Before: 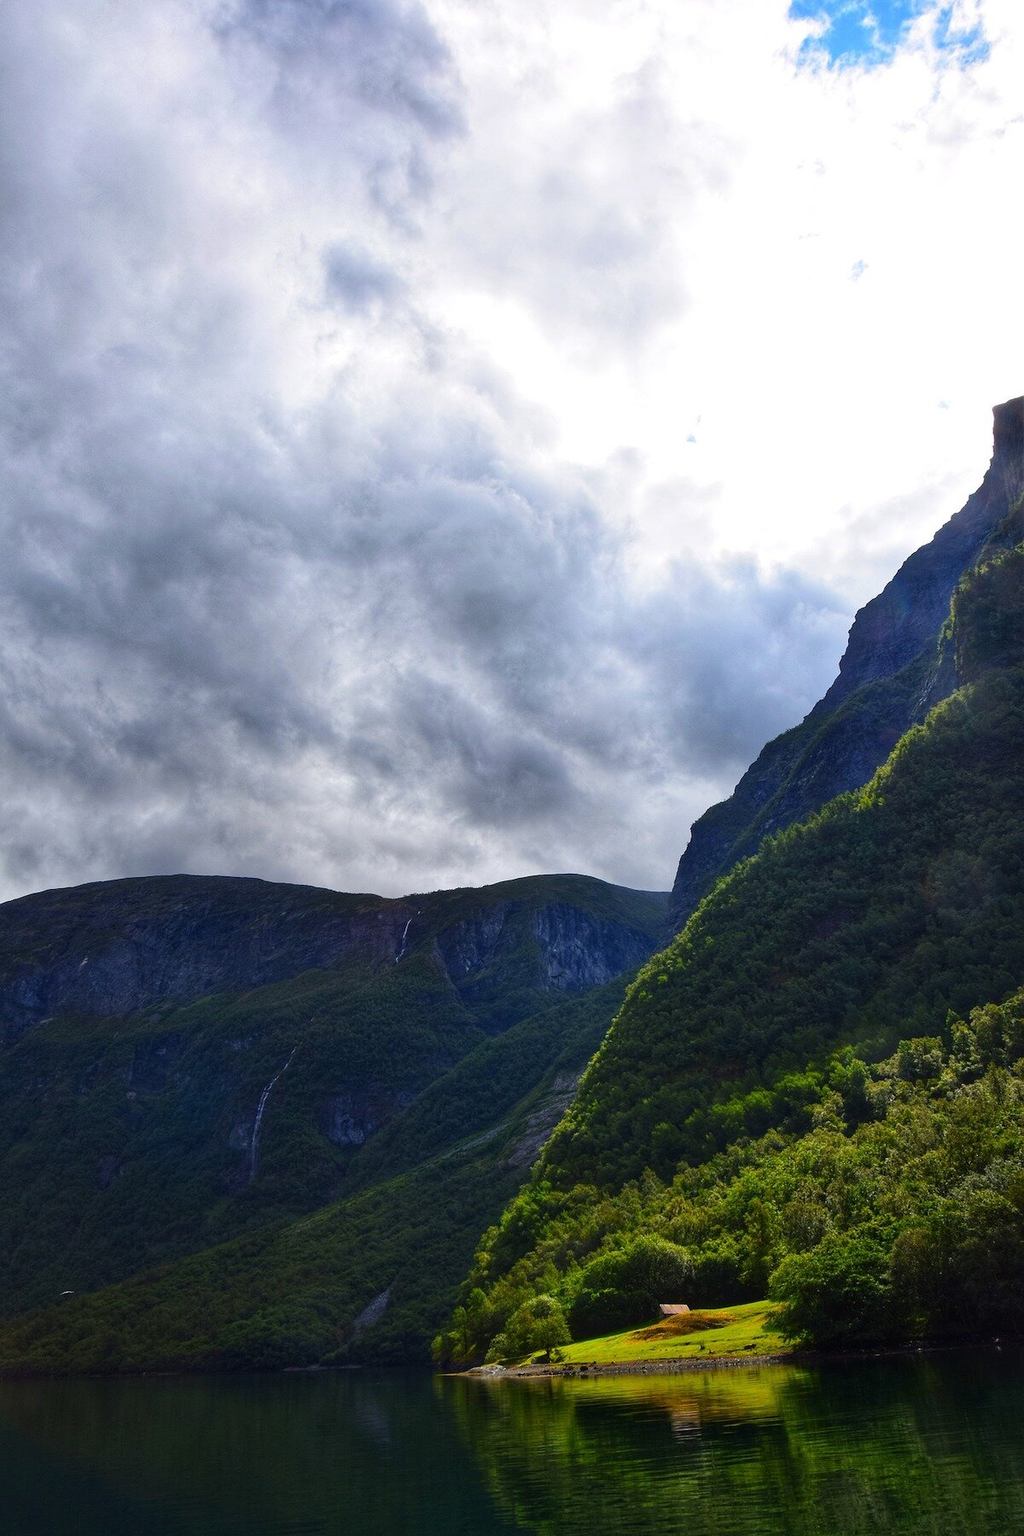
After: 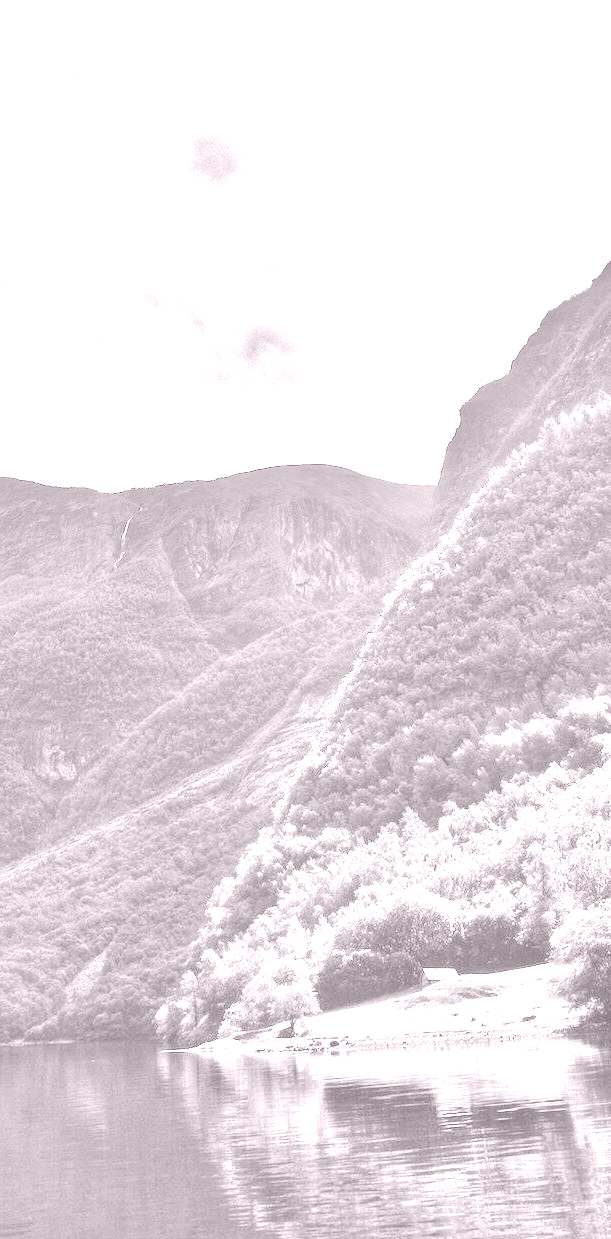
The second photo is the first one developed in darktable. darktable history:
tone equalizer: -7 EV 0.15 EV, -6 EV 0.6 EV, -5 EV 1.15 EV, -4 EV 1.33 EV, -3 EV 1.15 EV, -2 EV 0.6 EV, -1 EV 0.15 EV, mask exposure compensation -0.5 EV
exposure: exposure 1.2 EV, compensate highlight preservation false
crop and rotate: left 29.237%, top 31.152%, right 19.807%
shadows and highlights: shadows 52.42, soften with gaussian
colorize: hue 25.2°, saturation 83%, source mix 82%, lightness 79%, version 1
